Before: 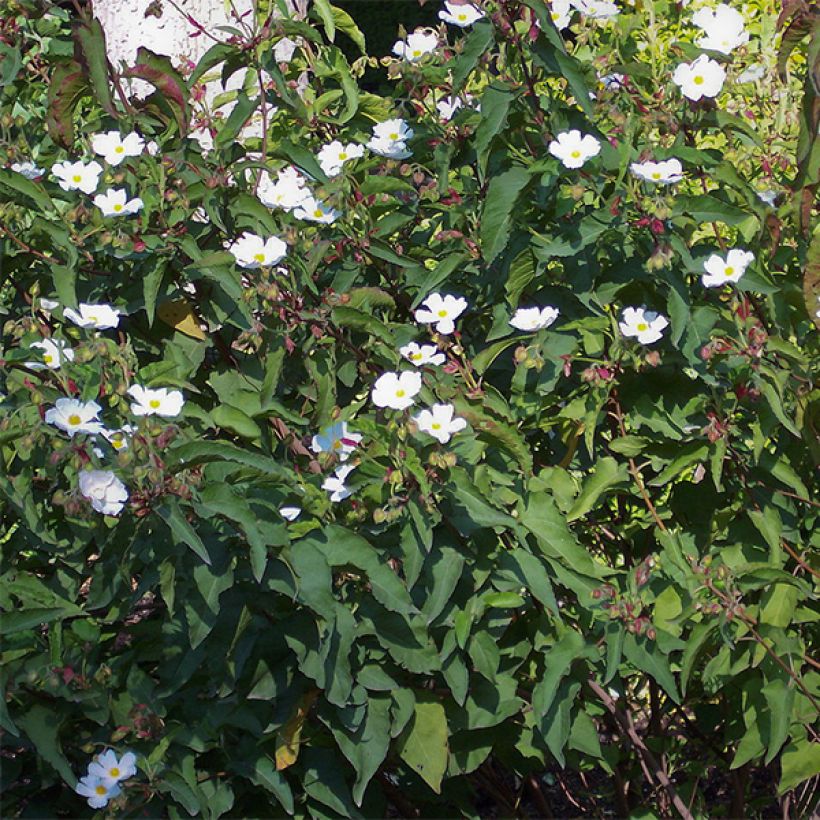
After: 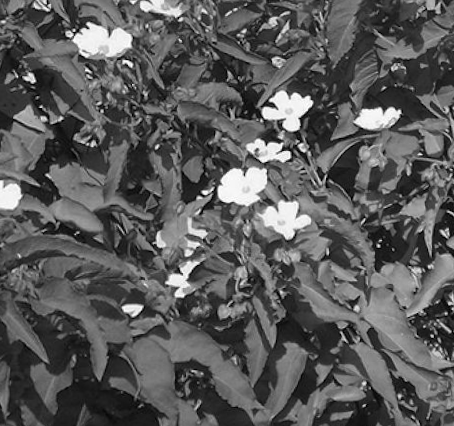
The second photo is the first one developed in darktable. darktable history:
crop and rotate: left 22.13%, top 22.054%, right 22.026%, bottom 22.102%
monochrome: on, module defaults
rotate and perspective: rotation 0.679°, lens shift (horizontal) 0.136, crop left 0.009, crop right 0.991, crop top 0.078, crop bottom 0.95
tone equalizer: on, module defaults
